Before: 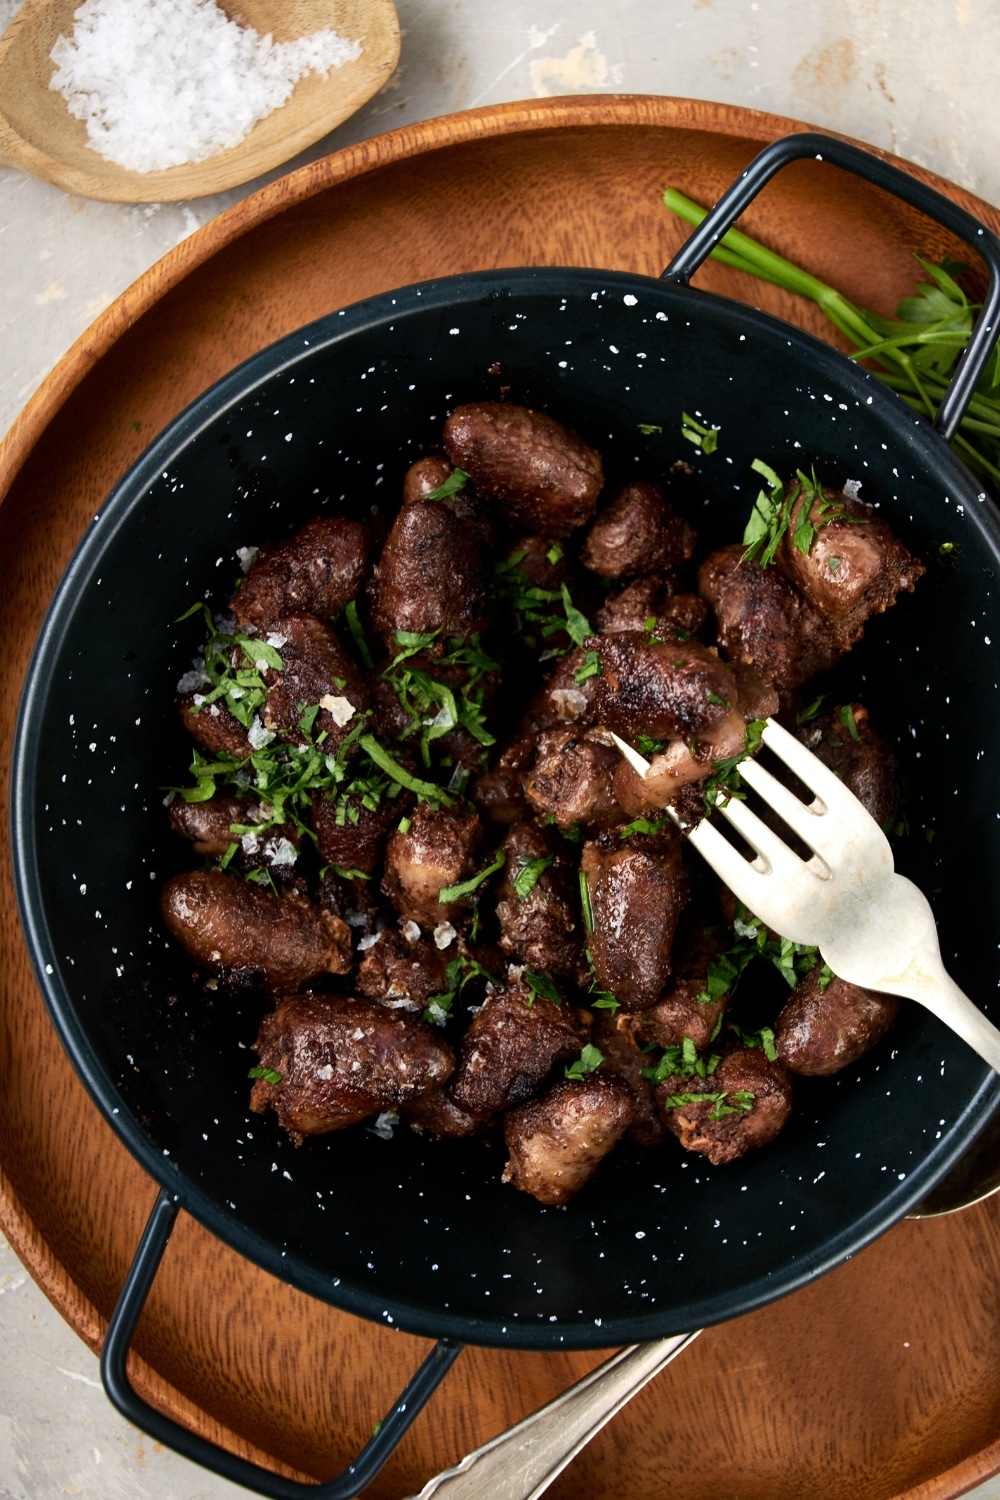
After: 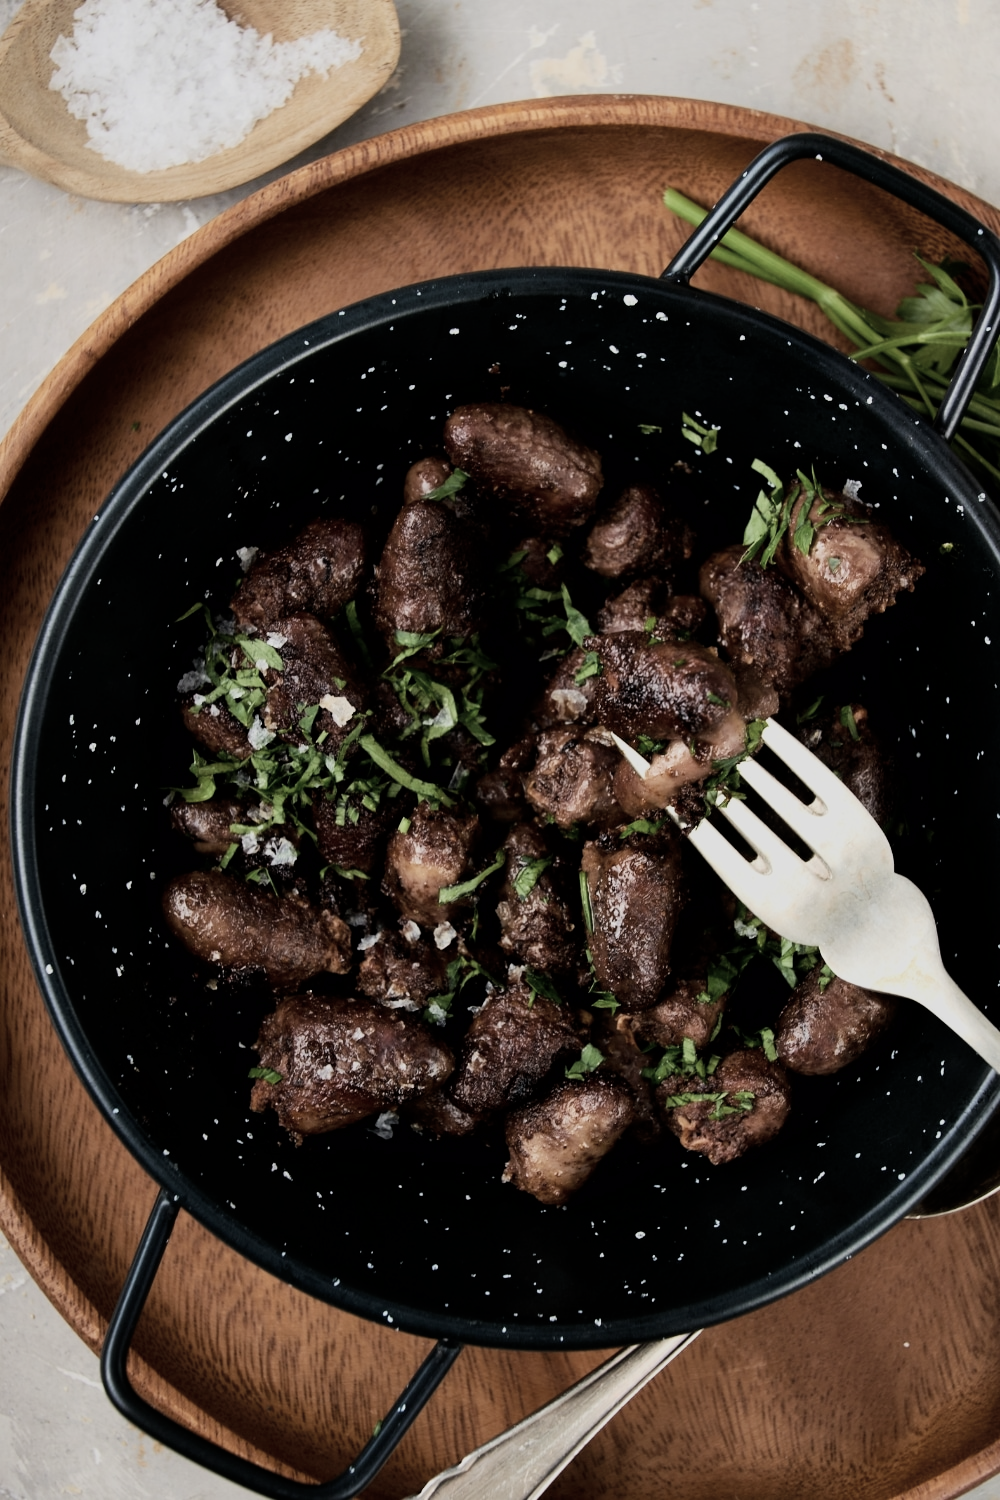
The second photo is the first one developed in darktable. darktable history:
filmic rgb: black relative exposure -8 EV, white relative exposure 4.04 EV, threshold 2.96 EV, hardness 4.21, color science v6 (2022), enable highlight reconstruction true
exposure: compensate exposure bias true, compensate highlight preservation false
contrast brightness saturation: contrast 0.099, saturation -0.369
